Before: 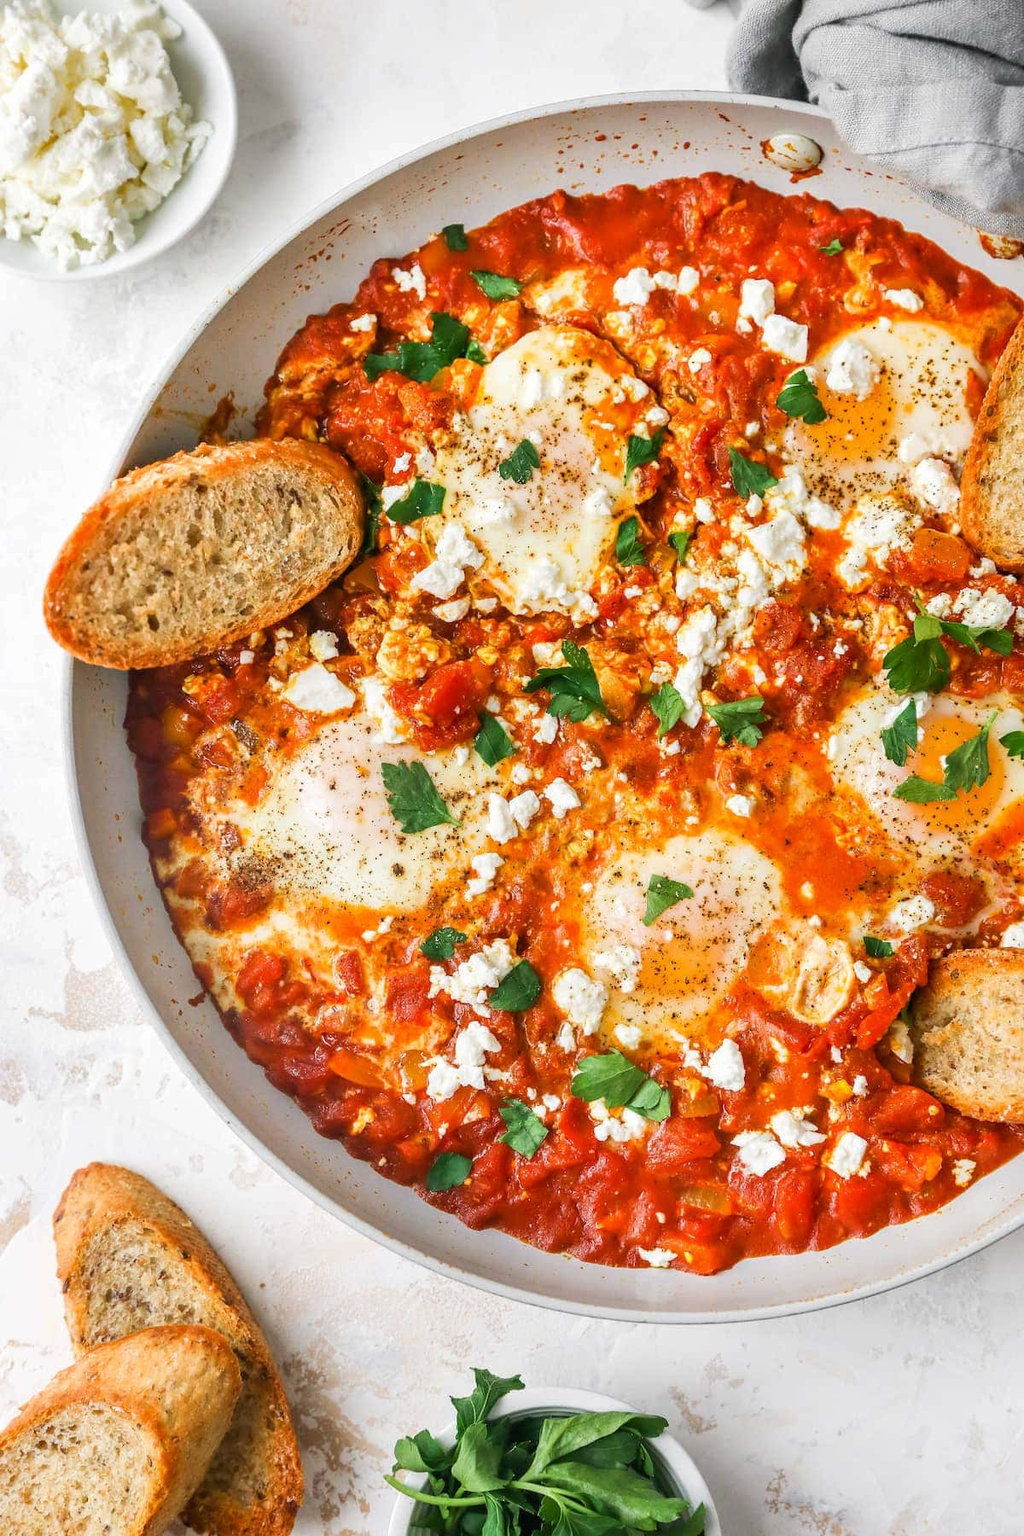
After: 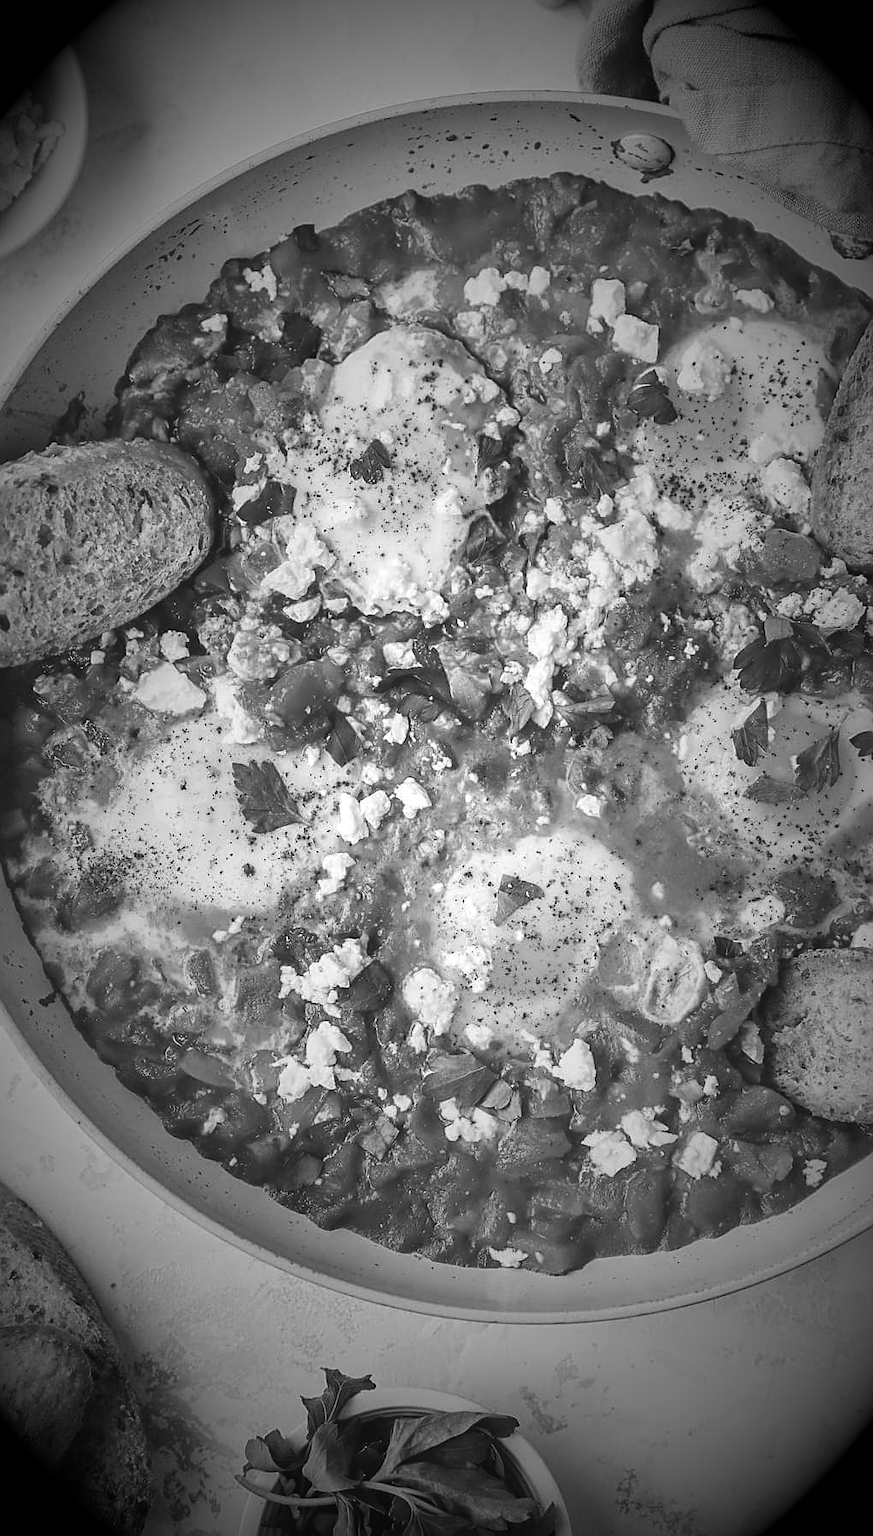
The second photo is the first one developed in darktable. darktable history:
monochrome: a 26.22, b 42.67, size 0.8
crop and rotate: left 14.584%
color balance rgb: shadows lift › chroma 2%, shadows lift › hue 247.2°, power › chroma 0.3%, power › hue 25.2°, highlights gain › chroma 3%, highlights gain › hue 60°, global offset › luminance 2%, perceptual saturation grading › global saturation 20%, perceptual saturation grading › highlights -20%, perceptual saturation grading › shadows 30%
sharpen: on, module defaults
vignetting: fall-off start 15.9%, fall-off radius 100%, brightness -1, saturation 0.5, width/height ratio 0.719
color balance: contrast 10%
